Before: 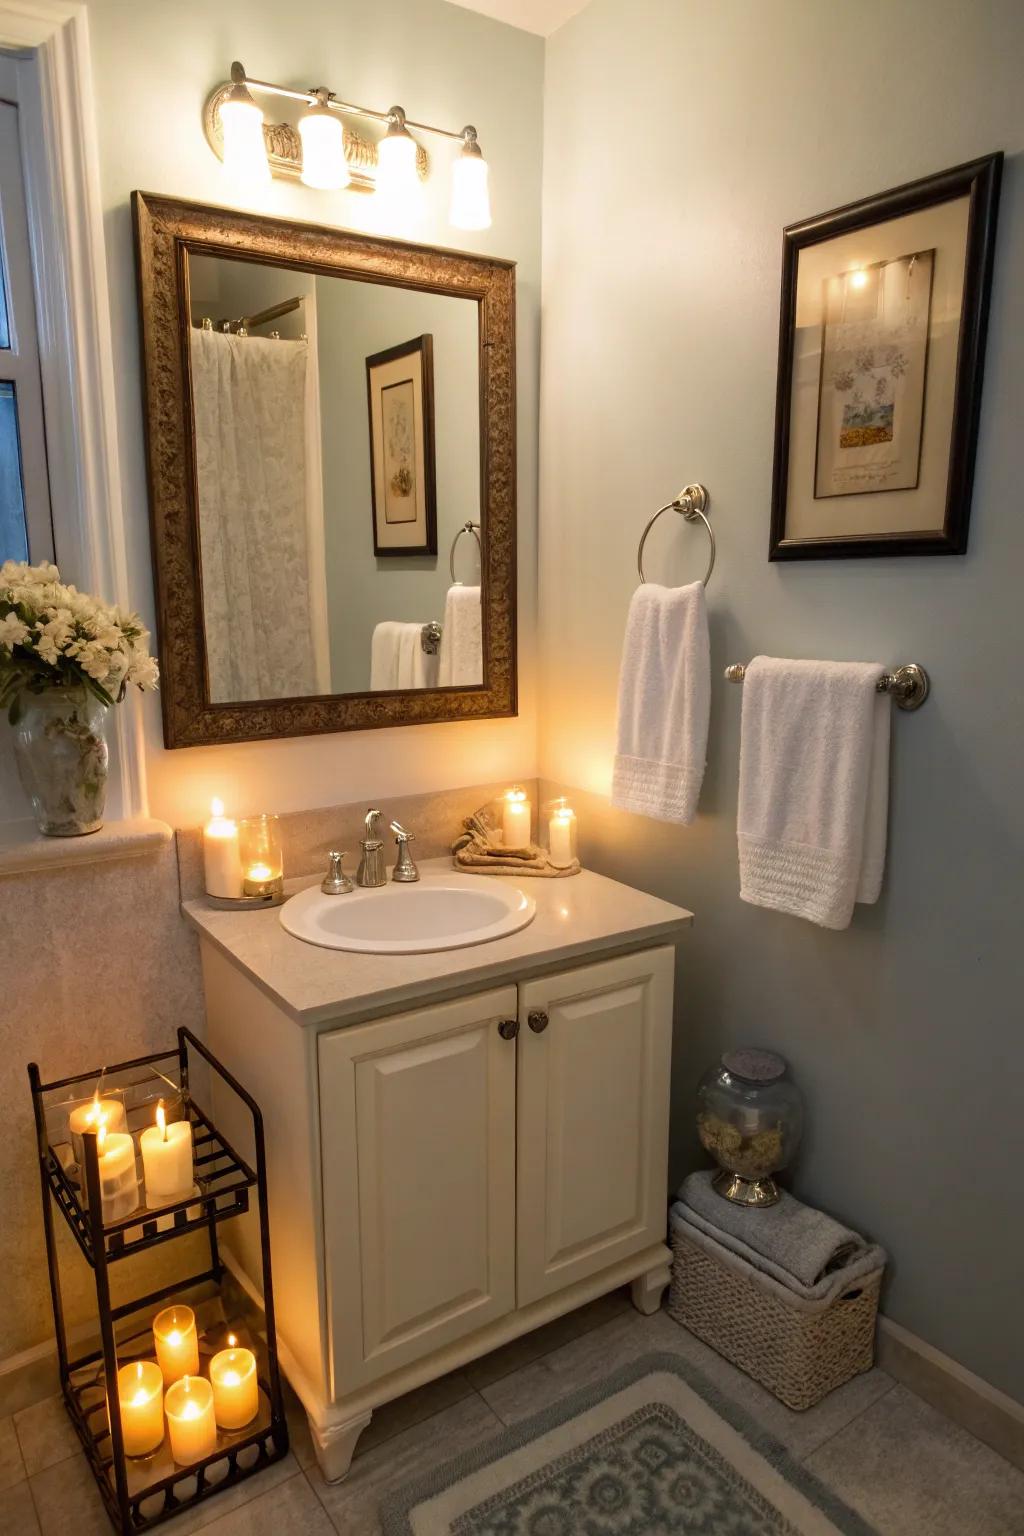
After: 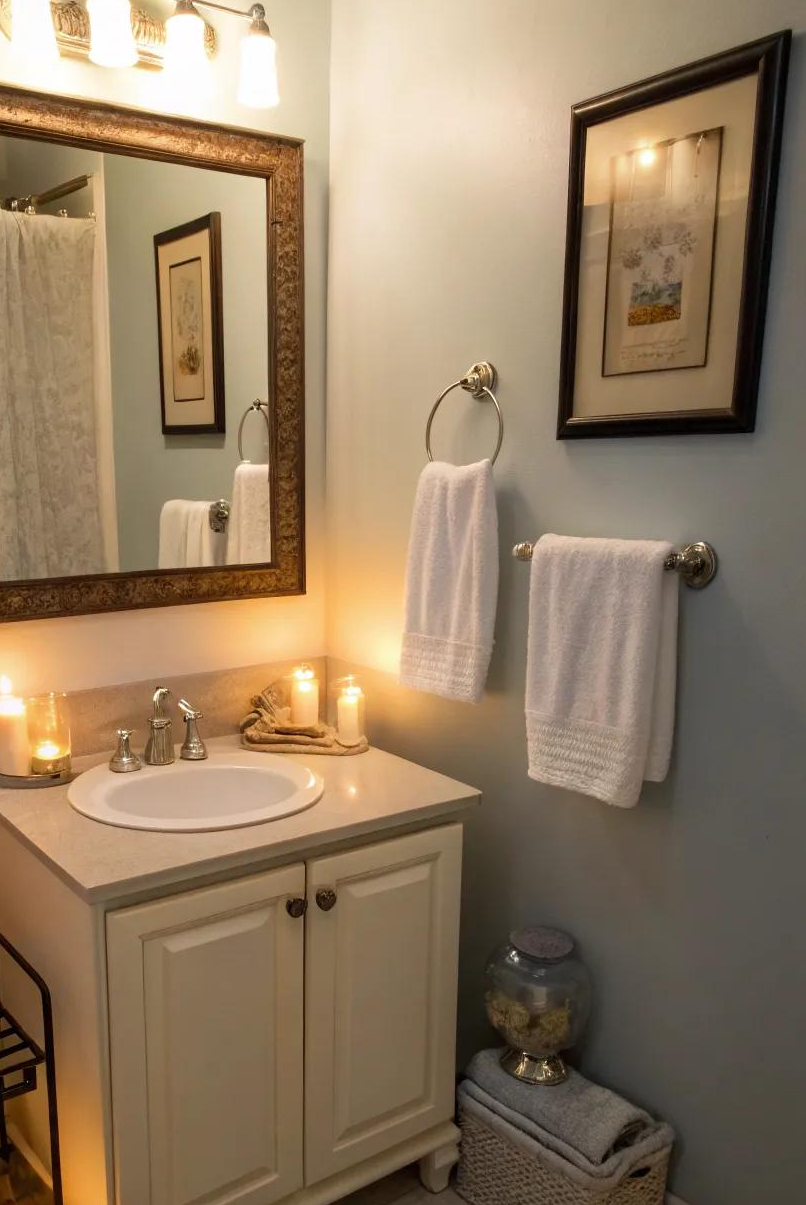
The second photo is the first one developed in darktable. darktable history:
crop and rotate: left 20.795%, top 7.968%, right 0.445%, bottom 13.547%
